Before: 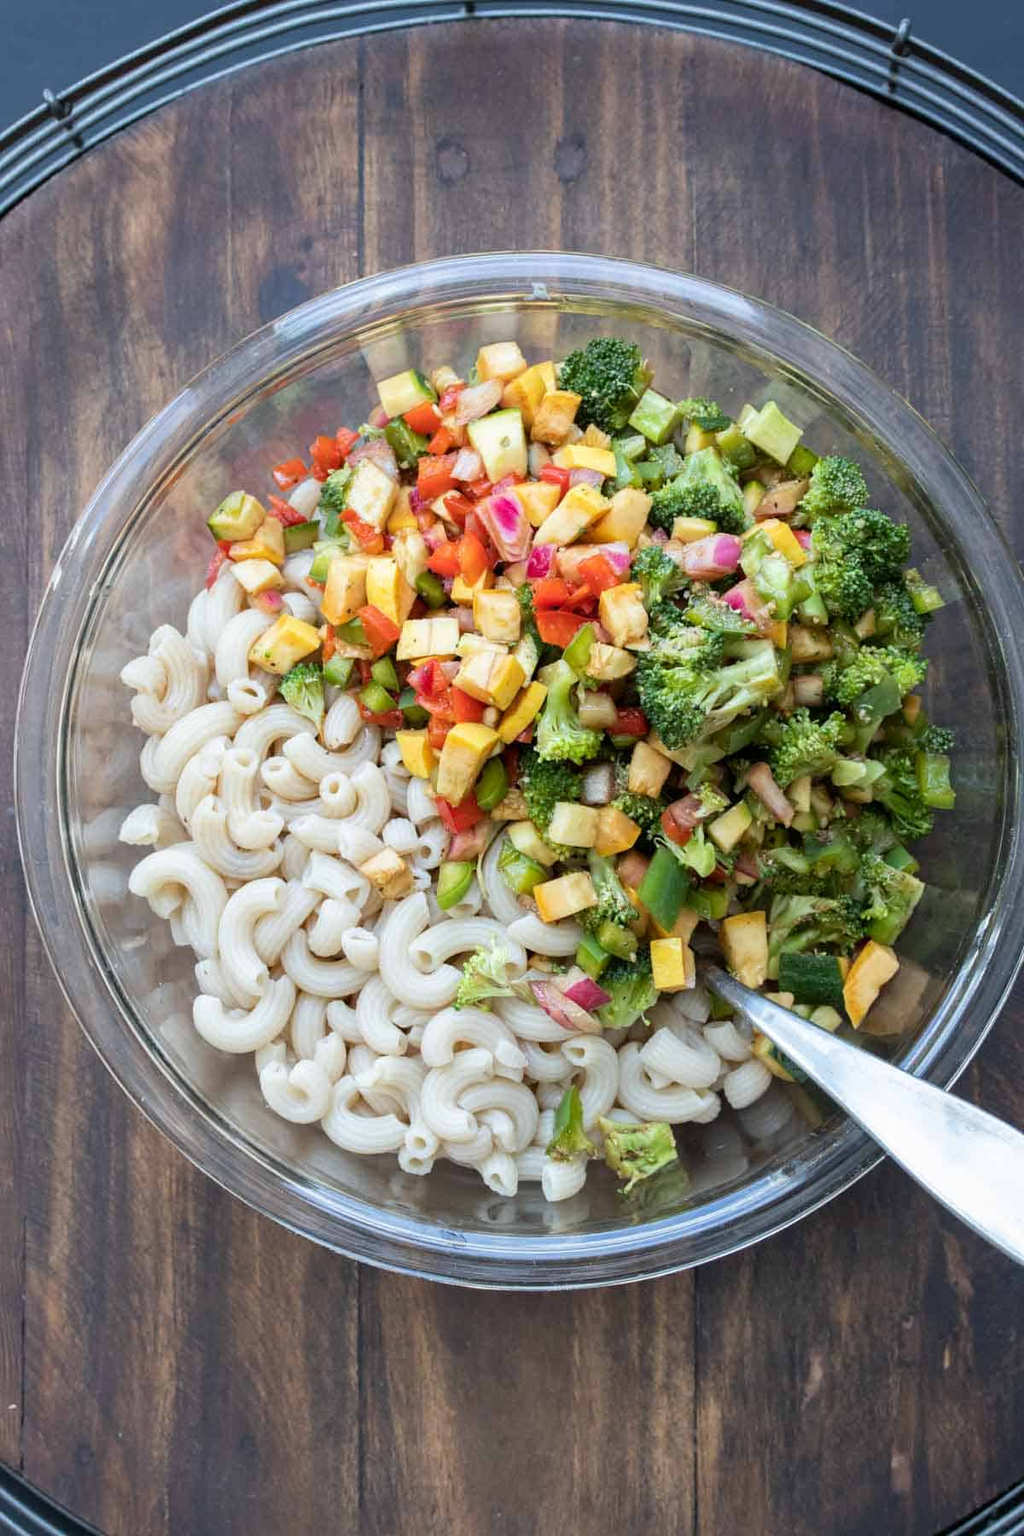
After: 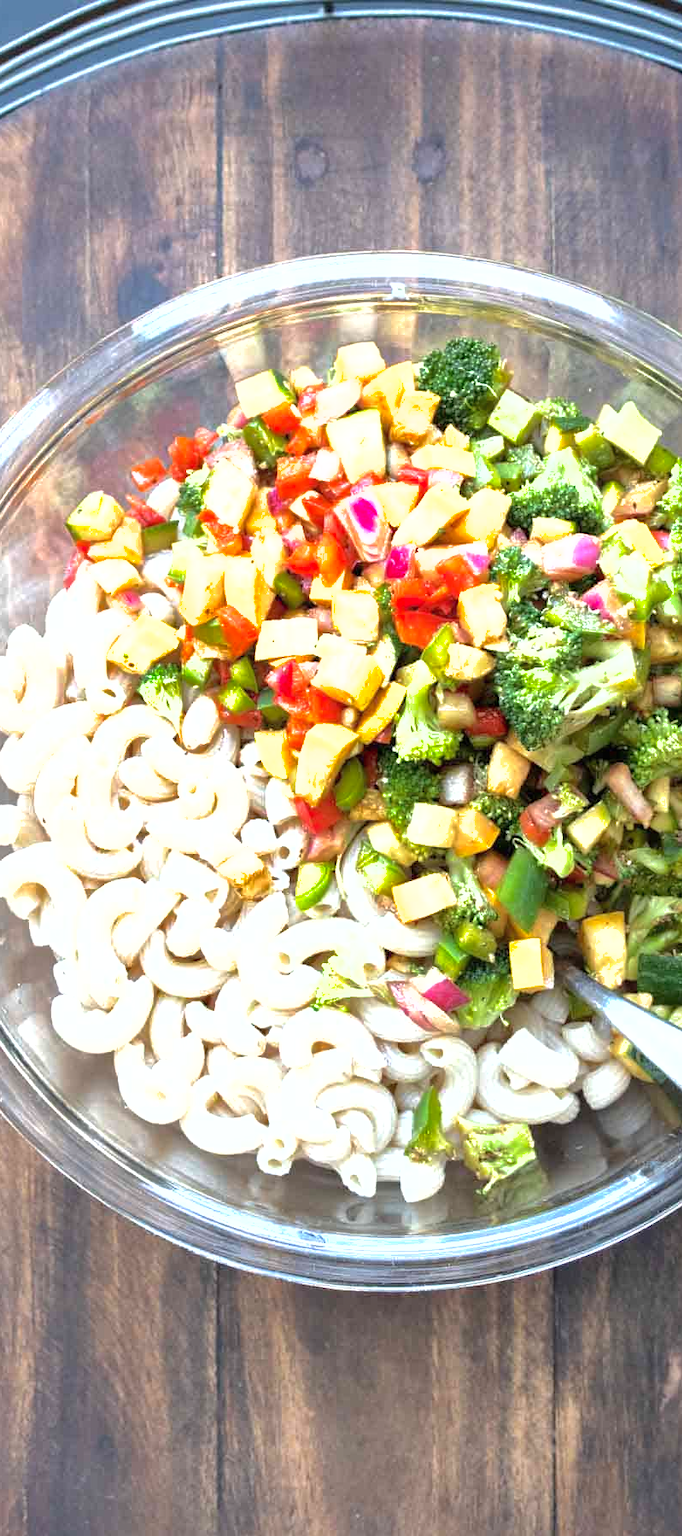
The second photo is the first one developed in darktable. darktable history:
tone equalizer: -8 EV -0.452 EV, -7 EV -0.371 EV, -6 EV -0.297 EV, -5 EV -0.208 EV, -3 EV 0.198 EV, -2 EV 0.36 EV, -1 EV 0.368 EV, +0 EV 0.437 EV, mask exposure compensation -0.508 EV
crop and rotate: left 13.857%, right 19.477%
exposure: black level correction 0, exposure 0.696 EV, compensate exposure bias true, compensate highlight preservation false
shadows and highlights: on, module defaults
